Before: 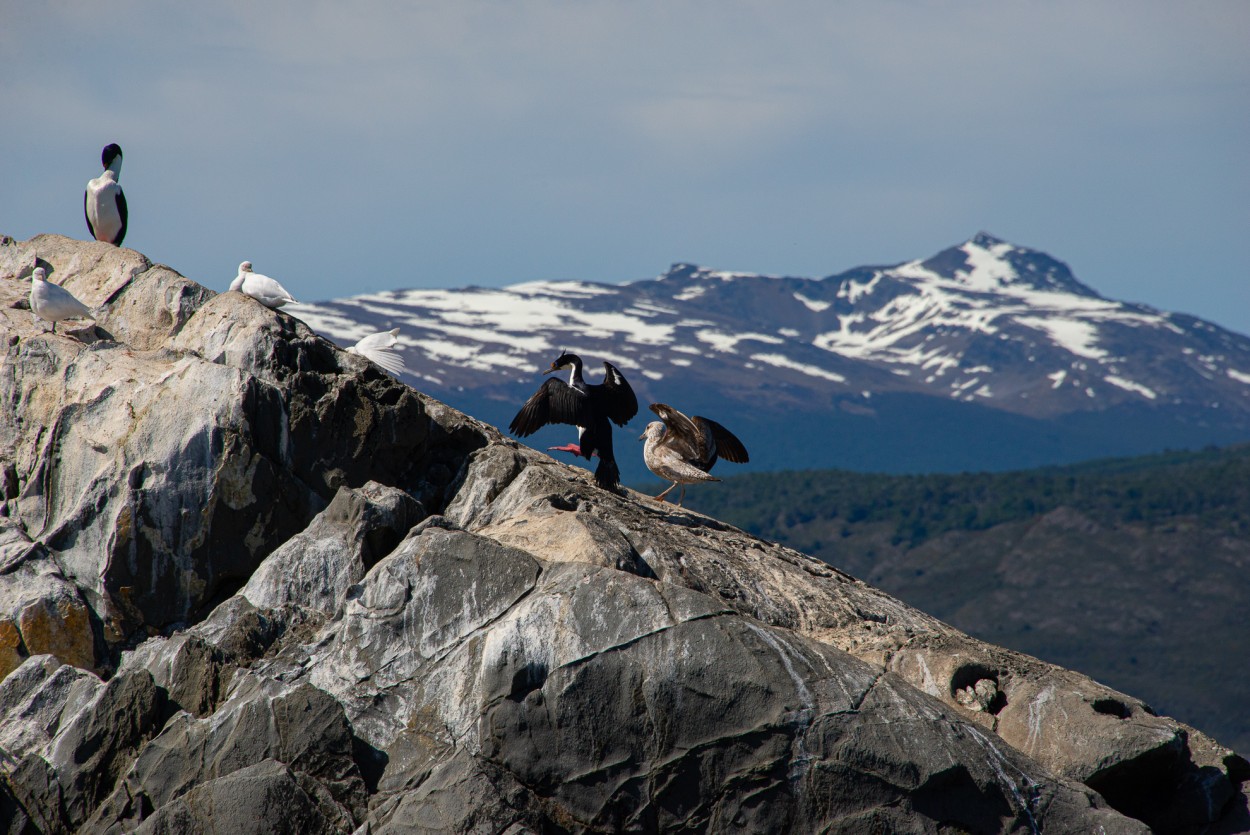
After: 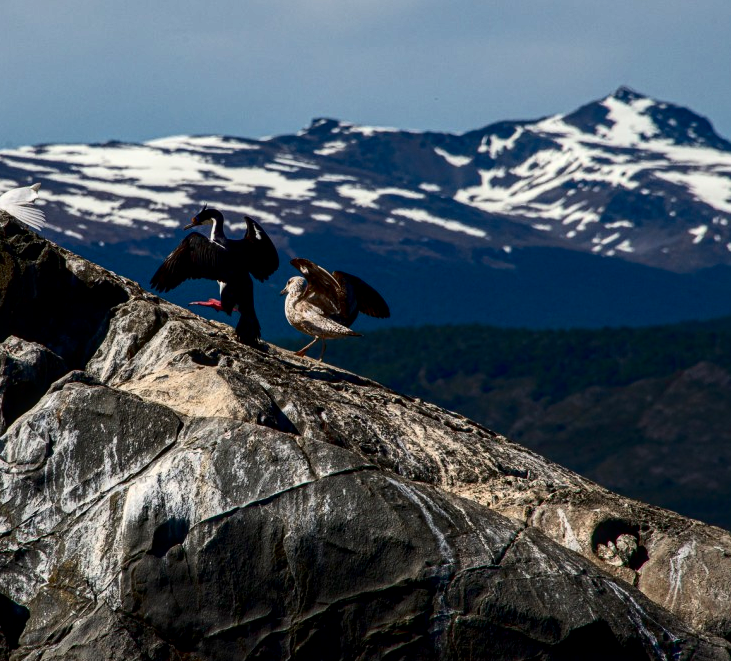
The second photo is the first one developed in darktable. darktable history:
crop and rotate: left 28.743%, top 17.466%, right 12.727%, bottom 3.318%
exposure: exposure 0.203 EV, compensate highlight preservation false
contrast brightness saturation: contrast 0.237, brightness -0.221, saturation 0.148
local contrast: on, module defaults
